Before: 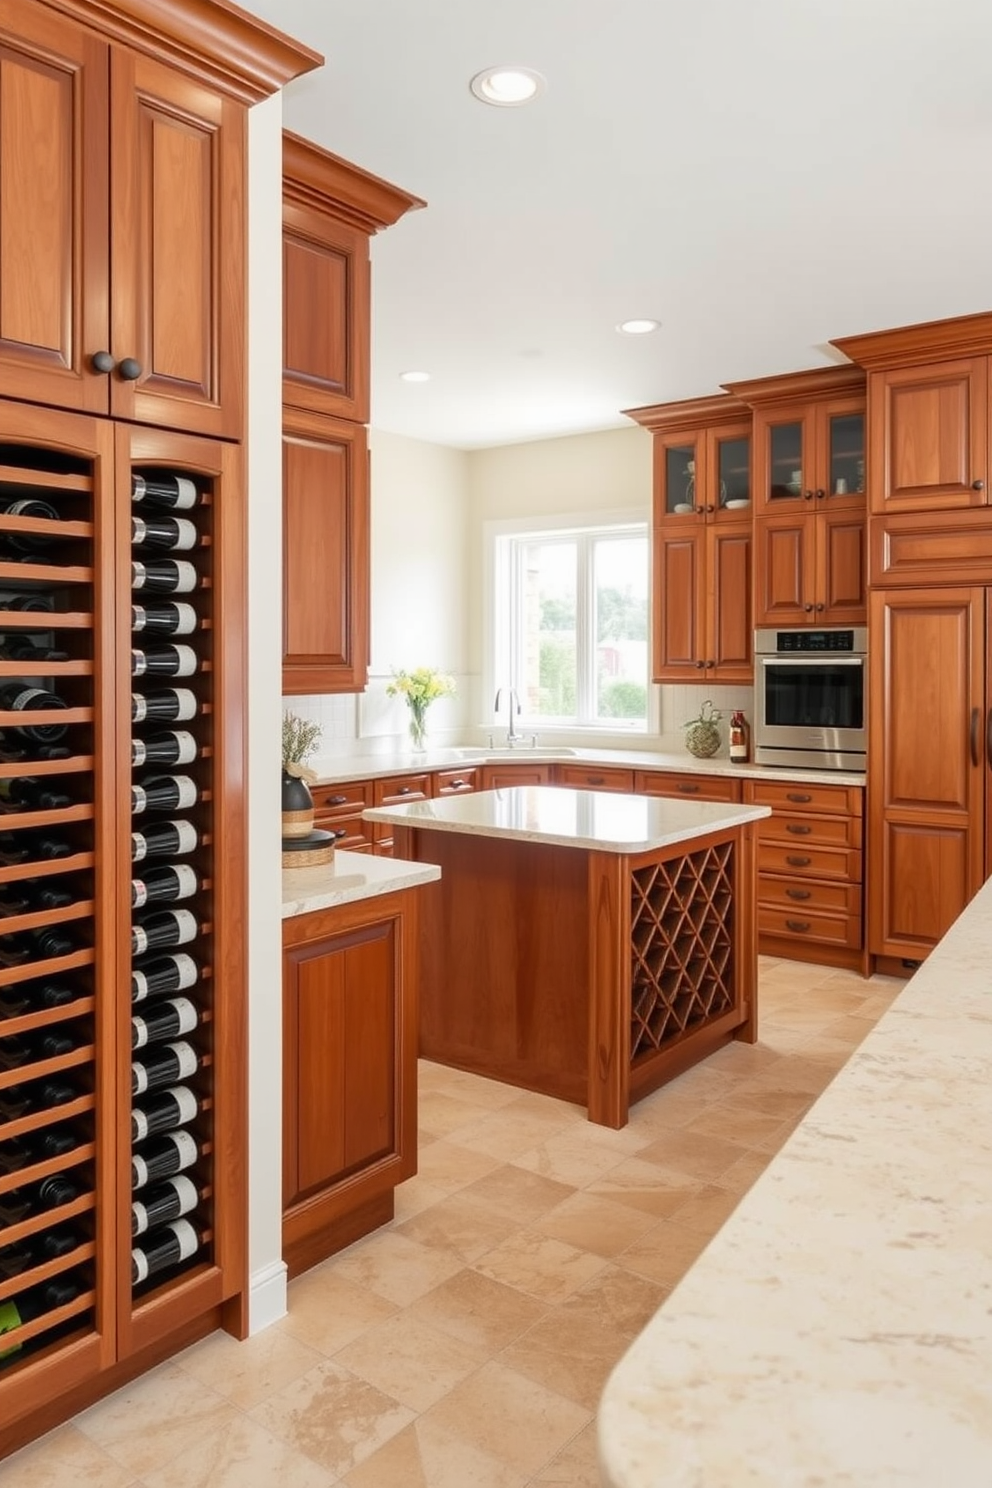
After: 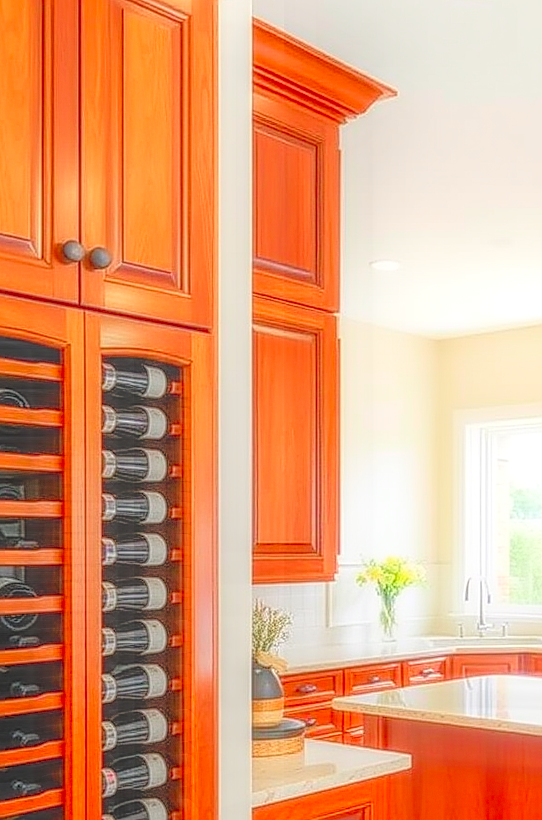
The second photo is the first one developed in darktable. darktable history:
contrast equalizer: octaves 7, y [[0.783, 0.666, 0.575, 0.77, 0.556, 0.501], [0.5 ×6], [0.5 ×6], [0, 0.02, 0.272, 0.399, 0.062, 0], [0 ×6]], mix -0.986
tone equalizer: -7 EV 0.156 EV, -6 EV 0.564 EV, -5 EV 1.12 EV, -4 EV 1.35 EV, -3 EV 1.18 EV, -2 EV 0.6 EV, -1 EV 0.167 EV
local contrast: highlights 2%, shadows 4%, detail 201%, midtone range 0.248
crop and rotate: left 3.056%, top 7.49%, right 42.207%, bottom 37.392%
contrast brightness saturation: contrast 0.203, brightness 0.199, saturation 0.8
sharpen: on, module defaults
